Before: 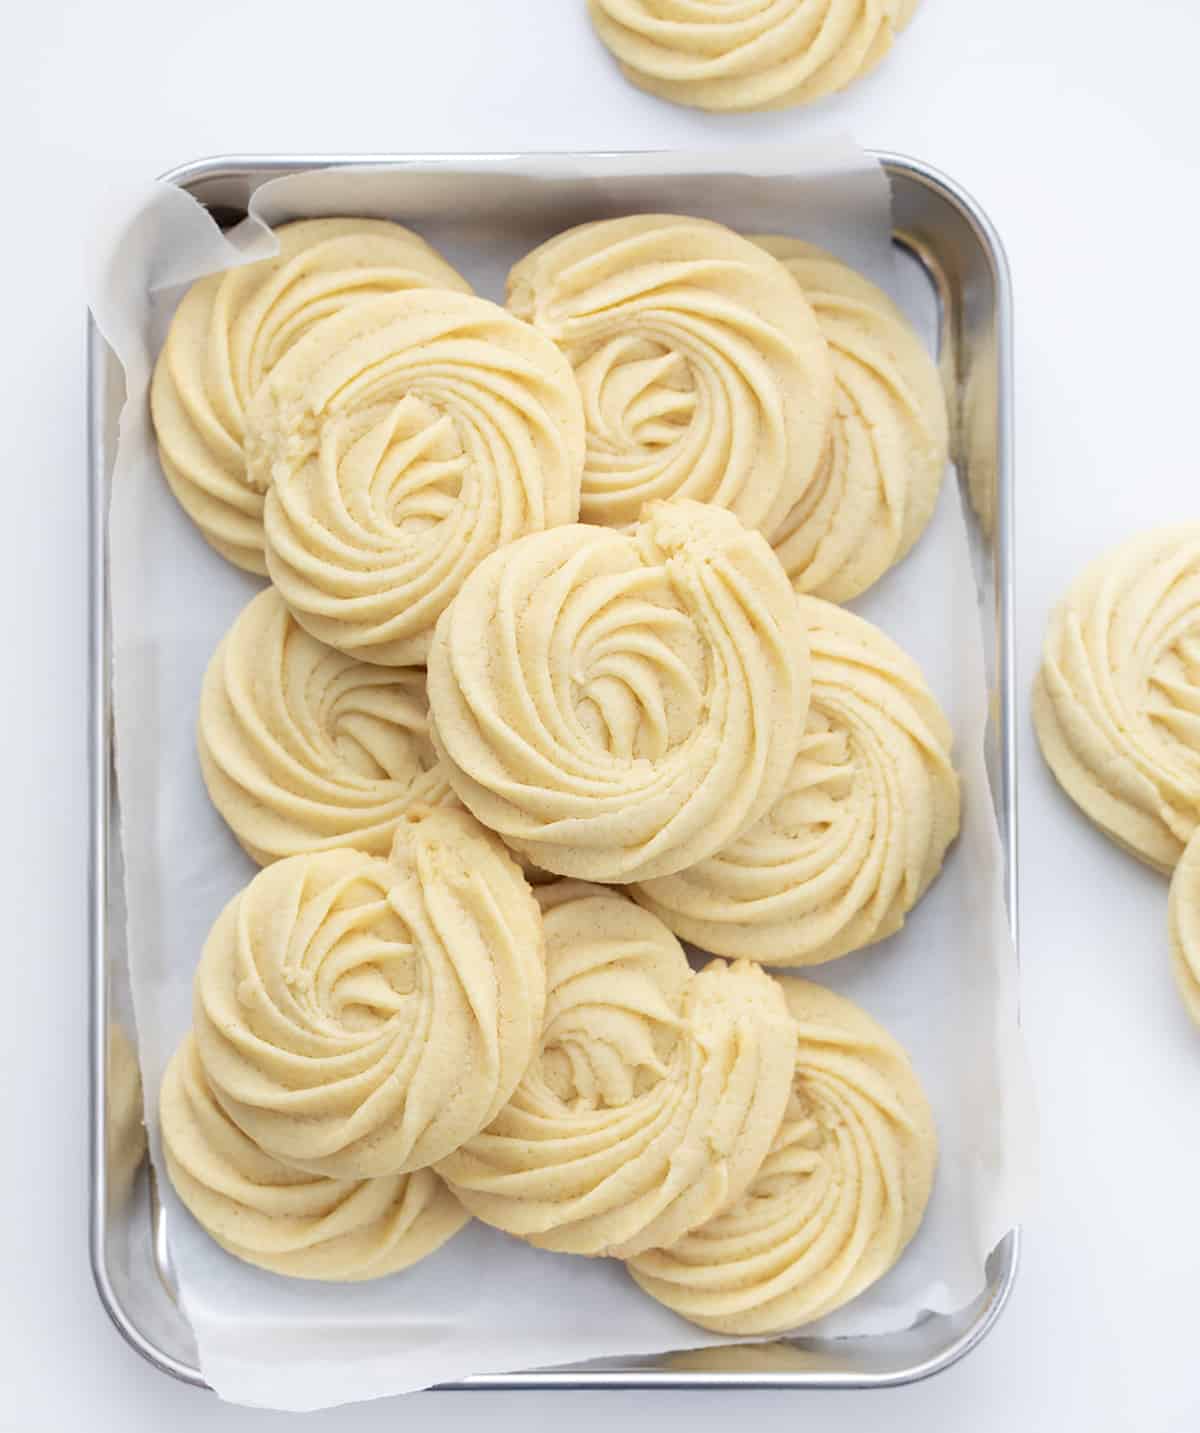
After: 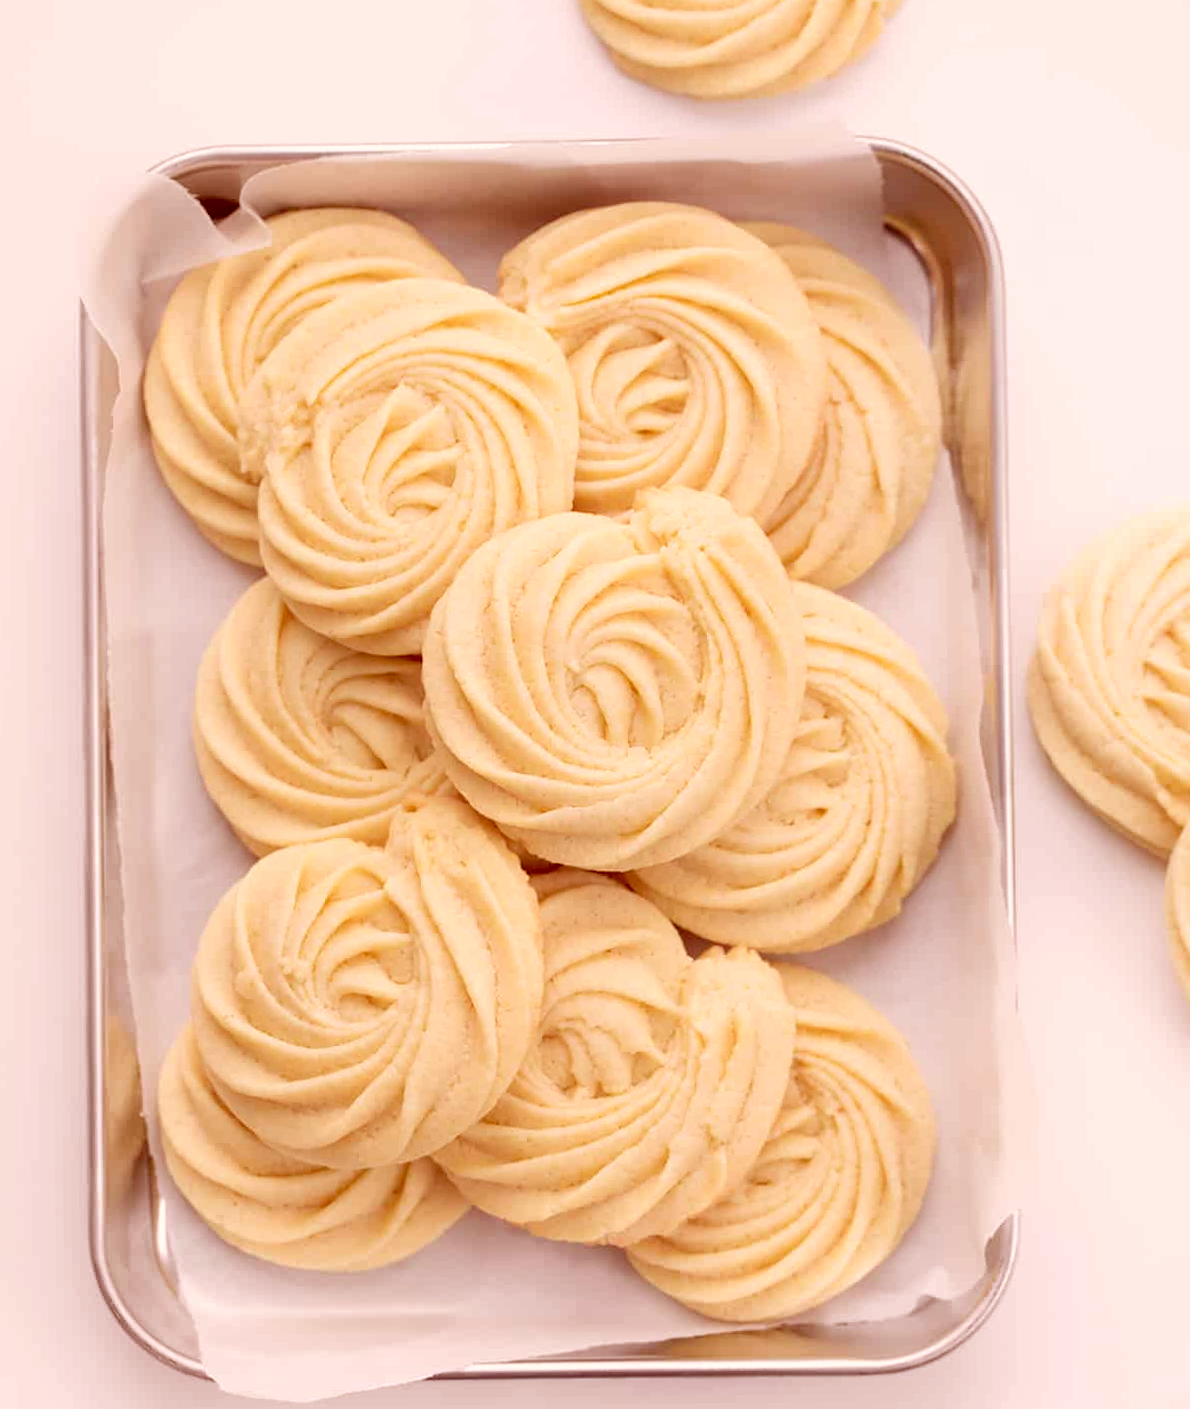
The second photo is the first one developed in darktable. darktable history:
rotate and perspective: rotation -0.45°, automatic cropping original format, crop left 0.008, crop right 0.992, crop top 0.012, crop bottom 0.988
color correction: highlights a* 9.03, highlights b* 8.71, shadows a* 40, shadows b* 40, saturation 0.8
